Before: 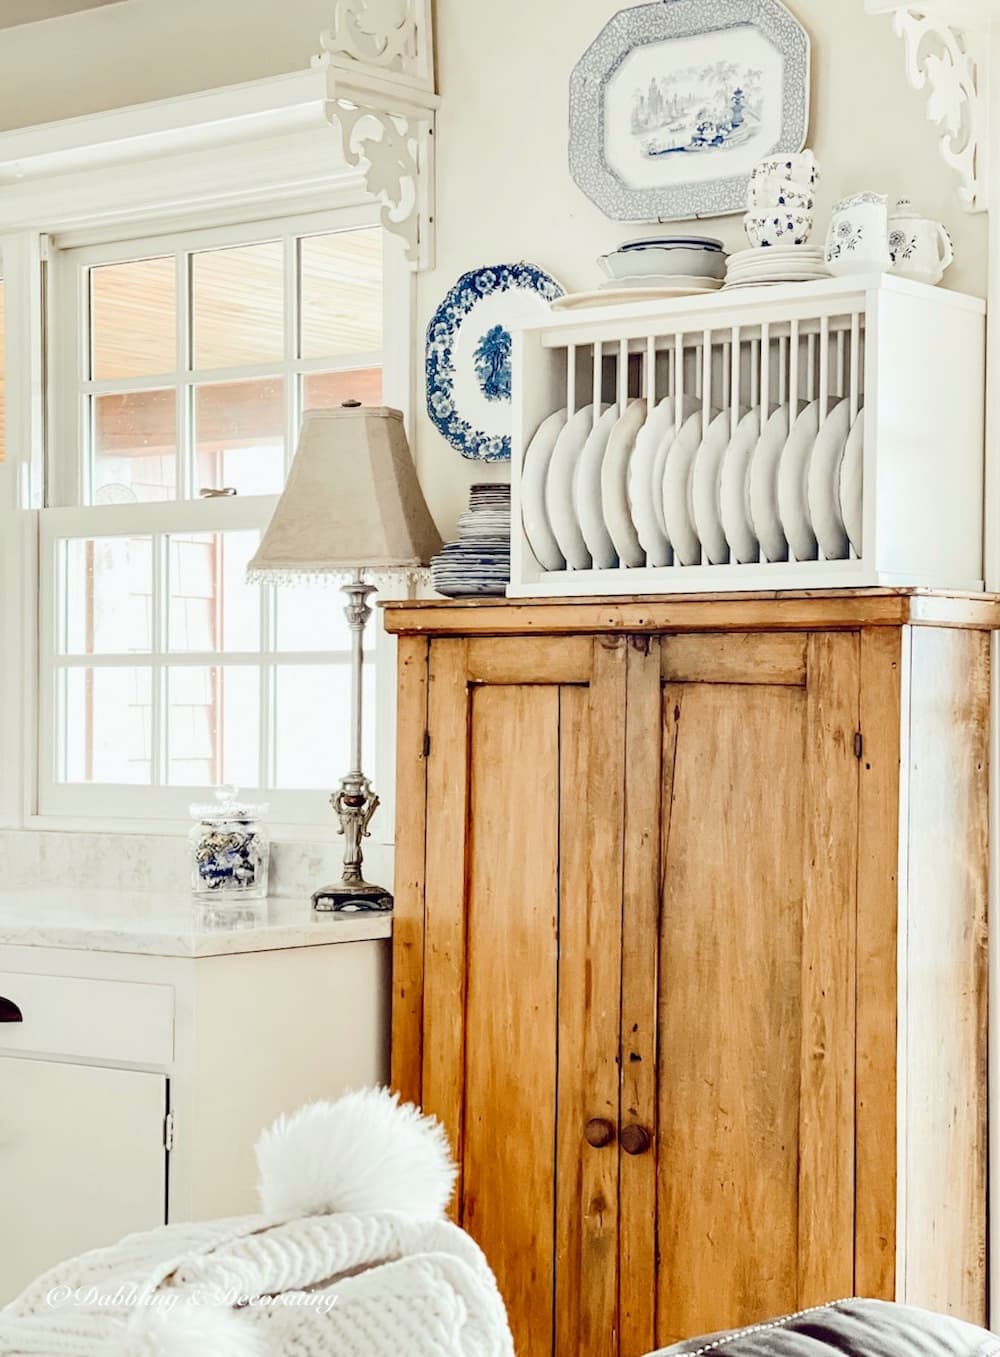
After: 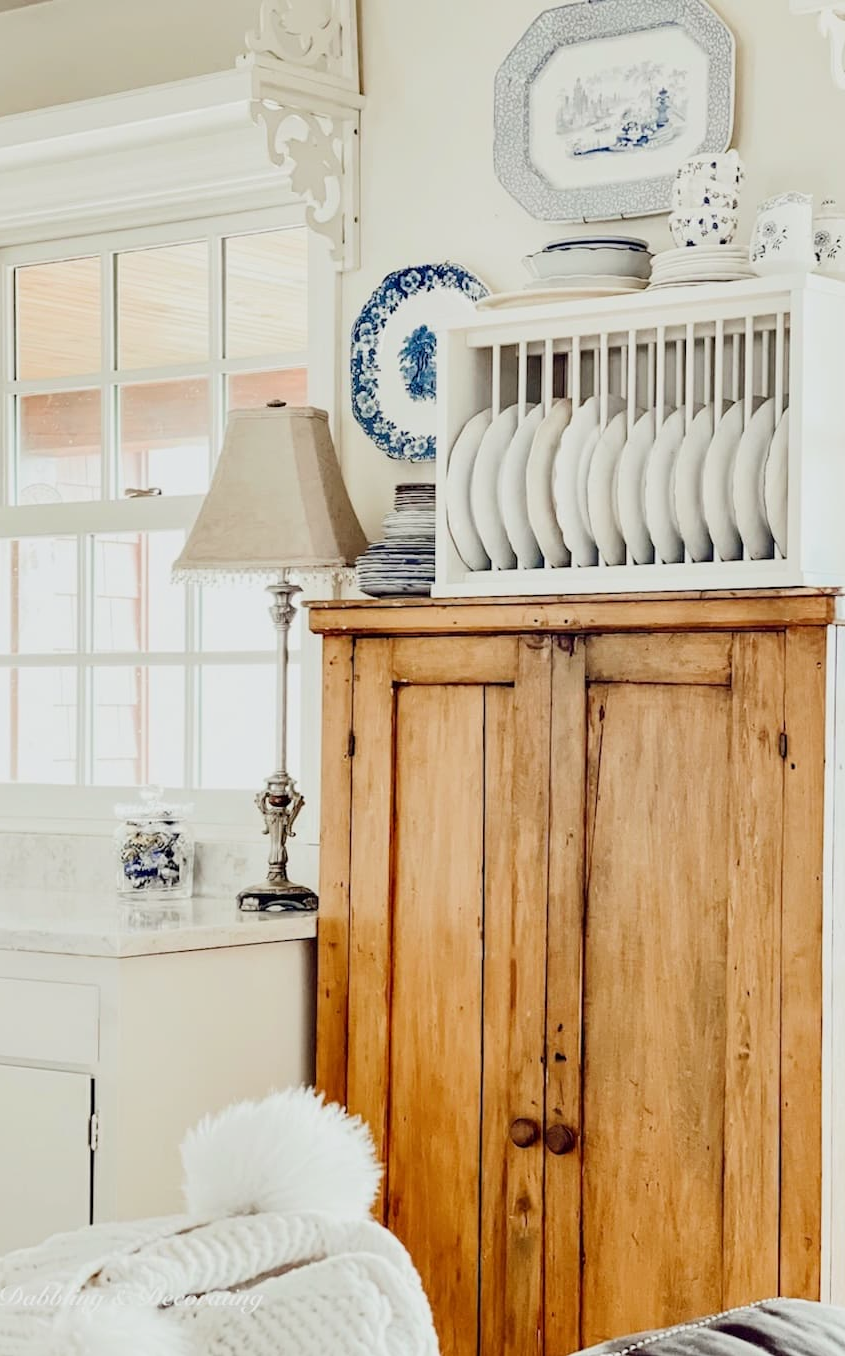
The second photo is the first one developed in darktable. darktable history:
filmic rgb: black relative exposure -14.27 EV, white relative exposure 3.36 EV, hardness 7.83, contrast 0.995
crop: left 7.555%, right 7.872%
